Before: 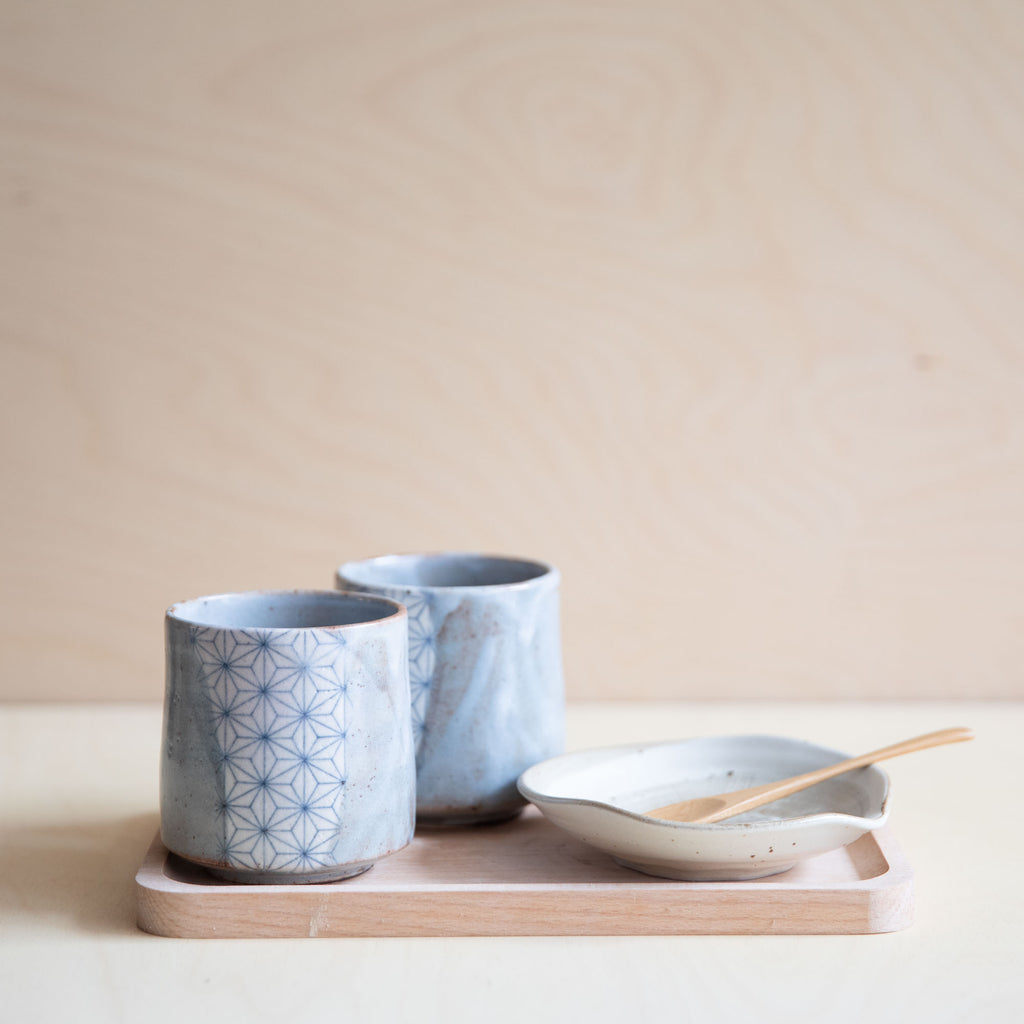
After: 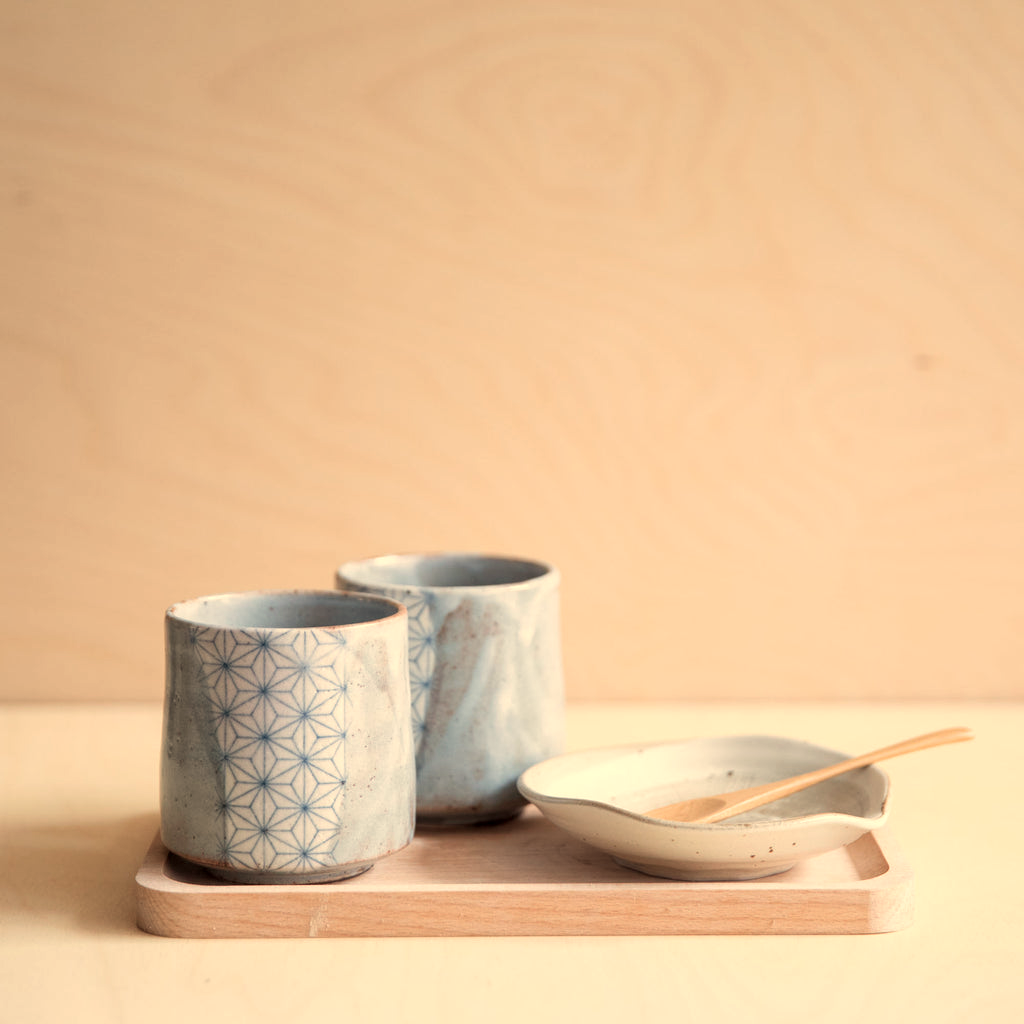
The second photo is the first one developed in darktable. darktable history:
white balance: red 1.138, green 0.996, blue 0.812
local contrast: highlights 100%, shadows 100%, detail 120%, midtone range 0.2
